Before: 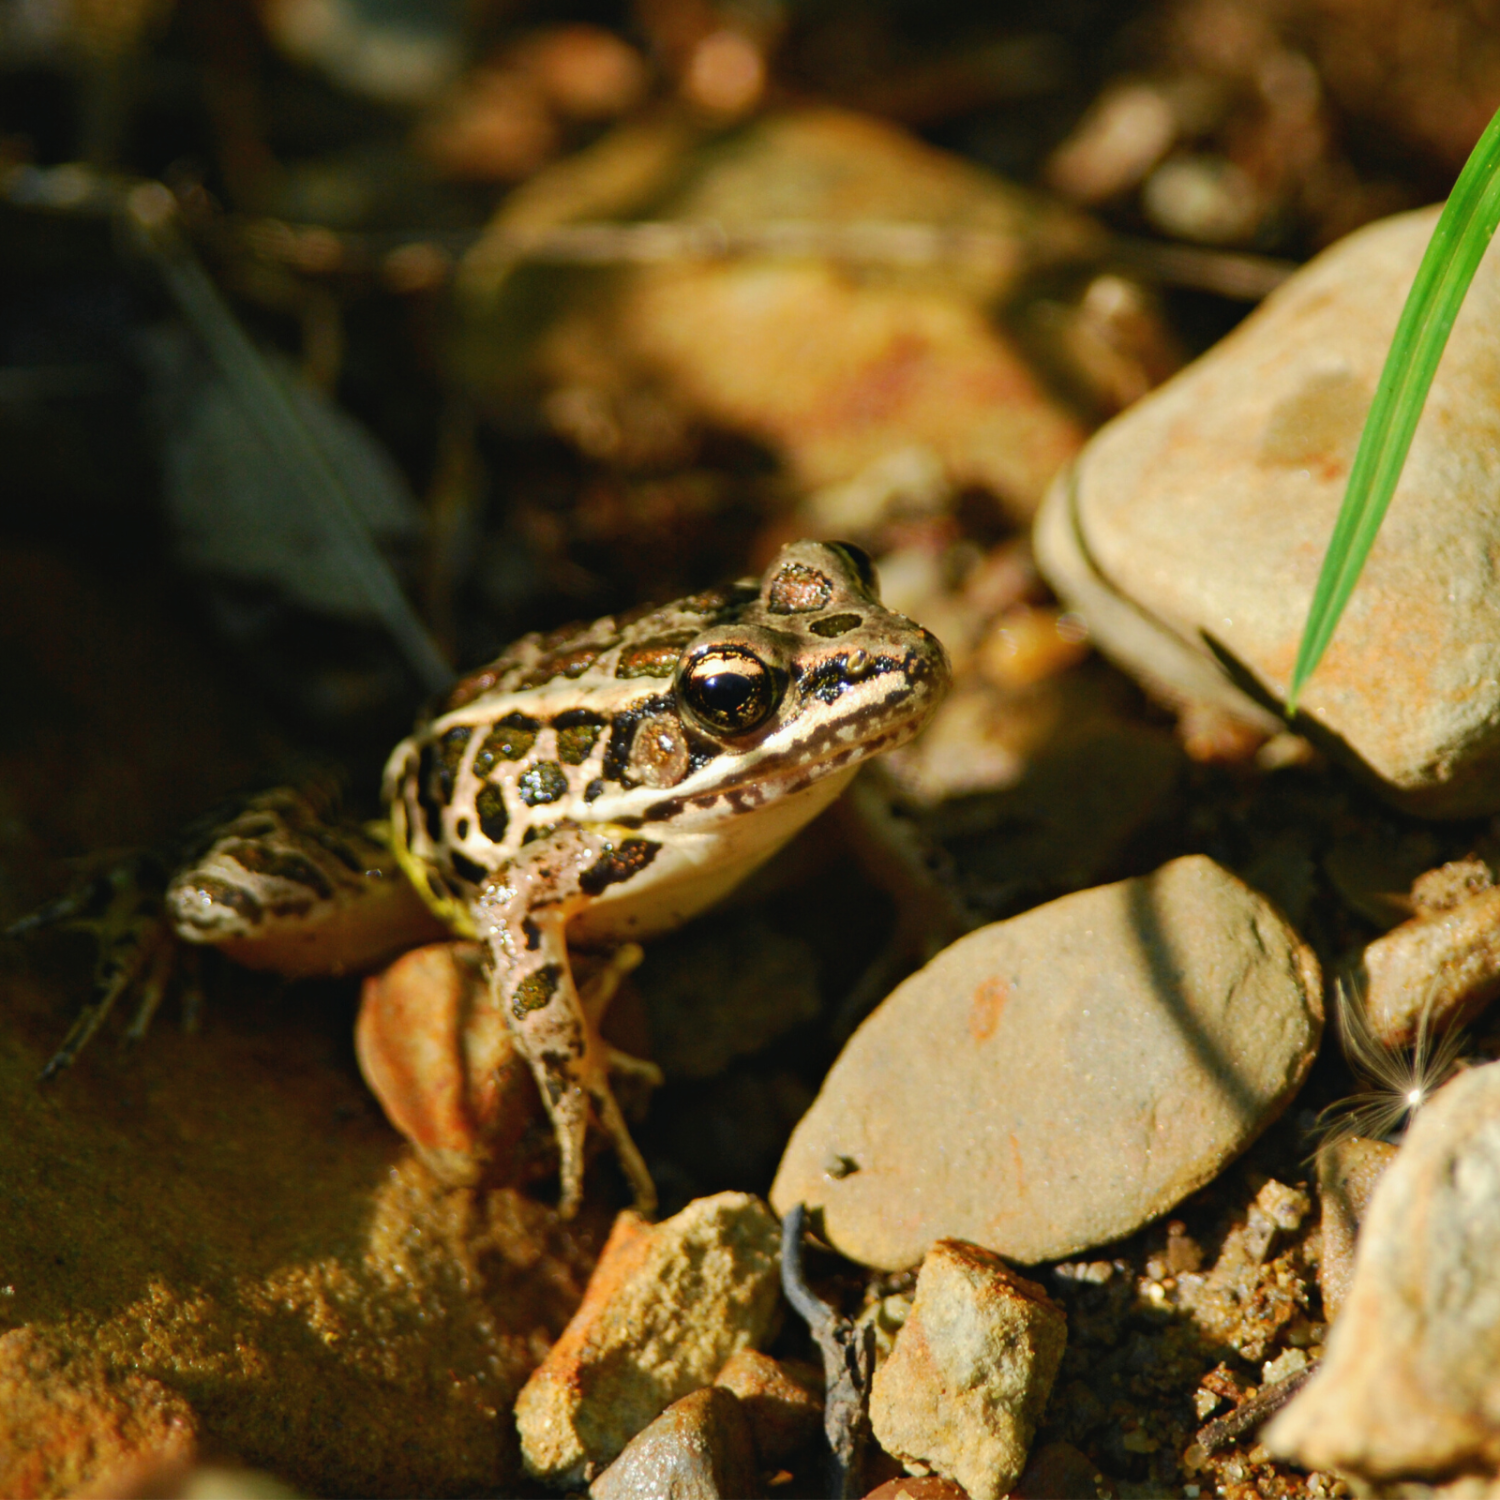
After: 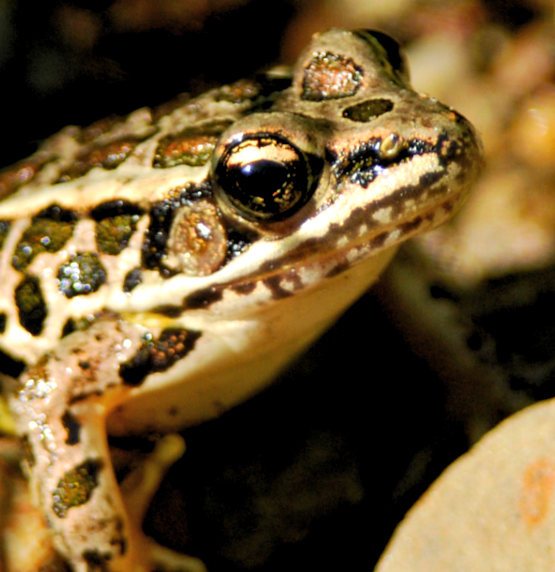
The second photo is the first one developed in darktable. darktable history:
crop: left 30%, top 30%, right 30%, bottom 30%
rgb levels: levels [[0.01, 0.419, 0.839], [0, 0.5, 1], [0, 0.5, 1]]
rotate and perspective: rotation -1.68°, lens shift (vertical) -0.146, crop left 0.049, crop right 0.912, crop top 0.032, crop bottom 0.96
